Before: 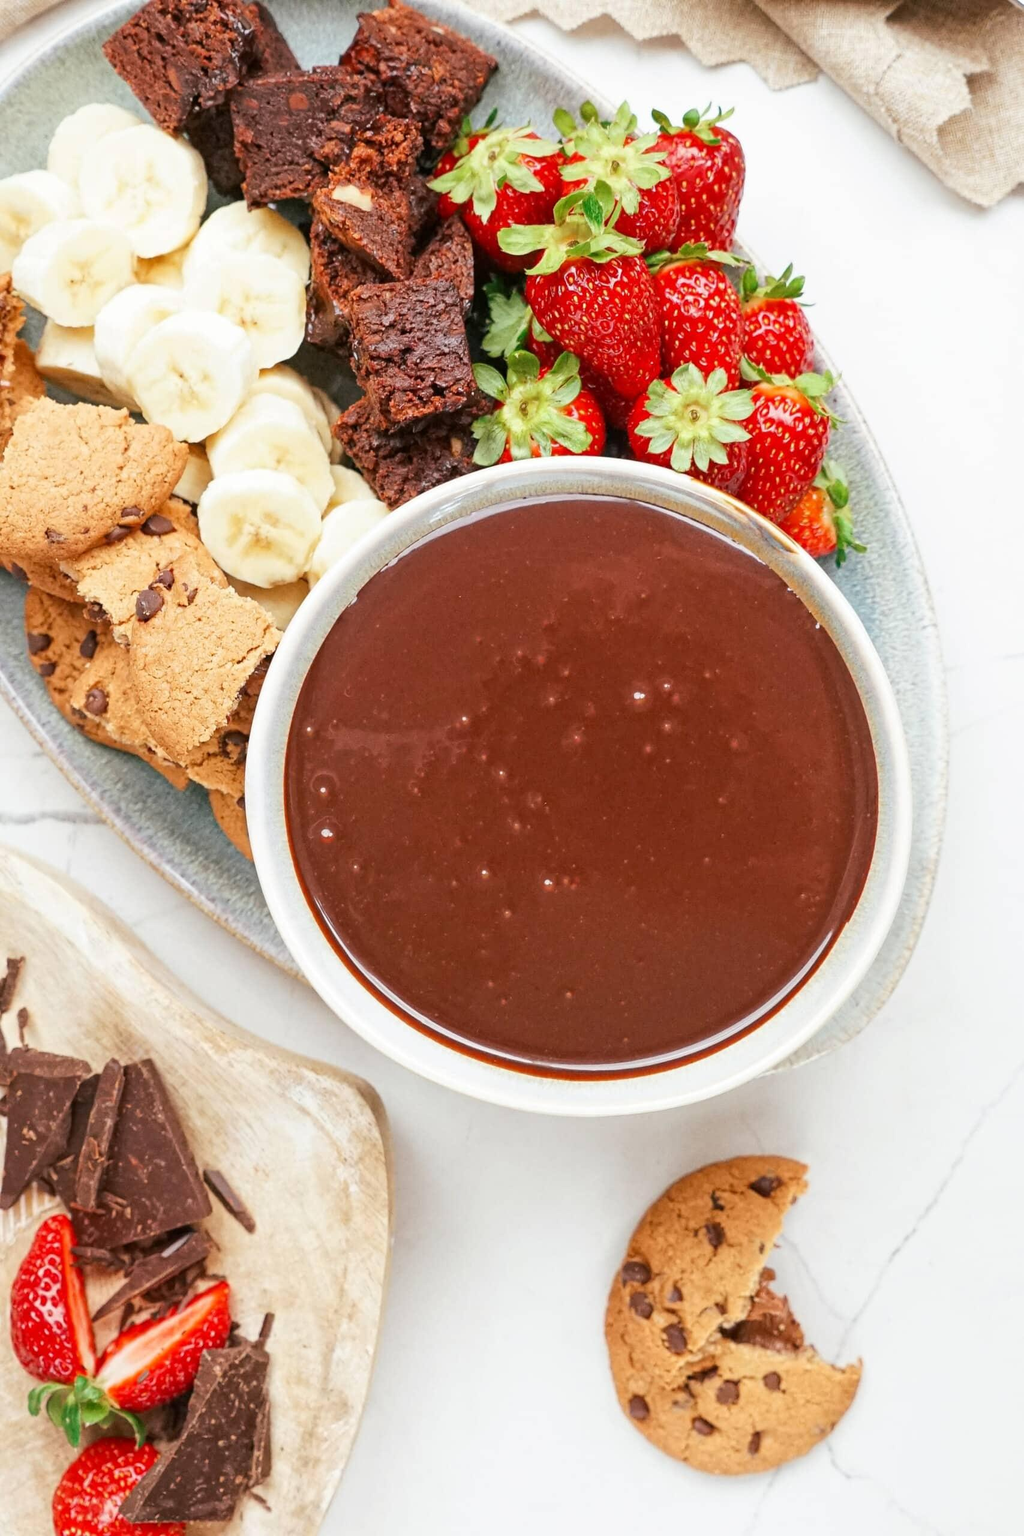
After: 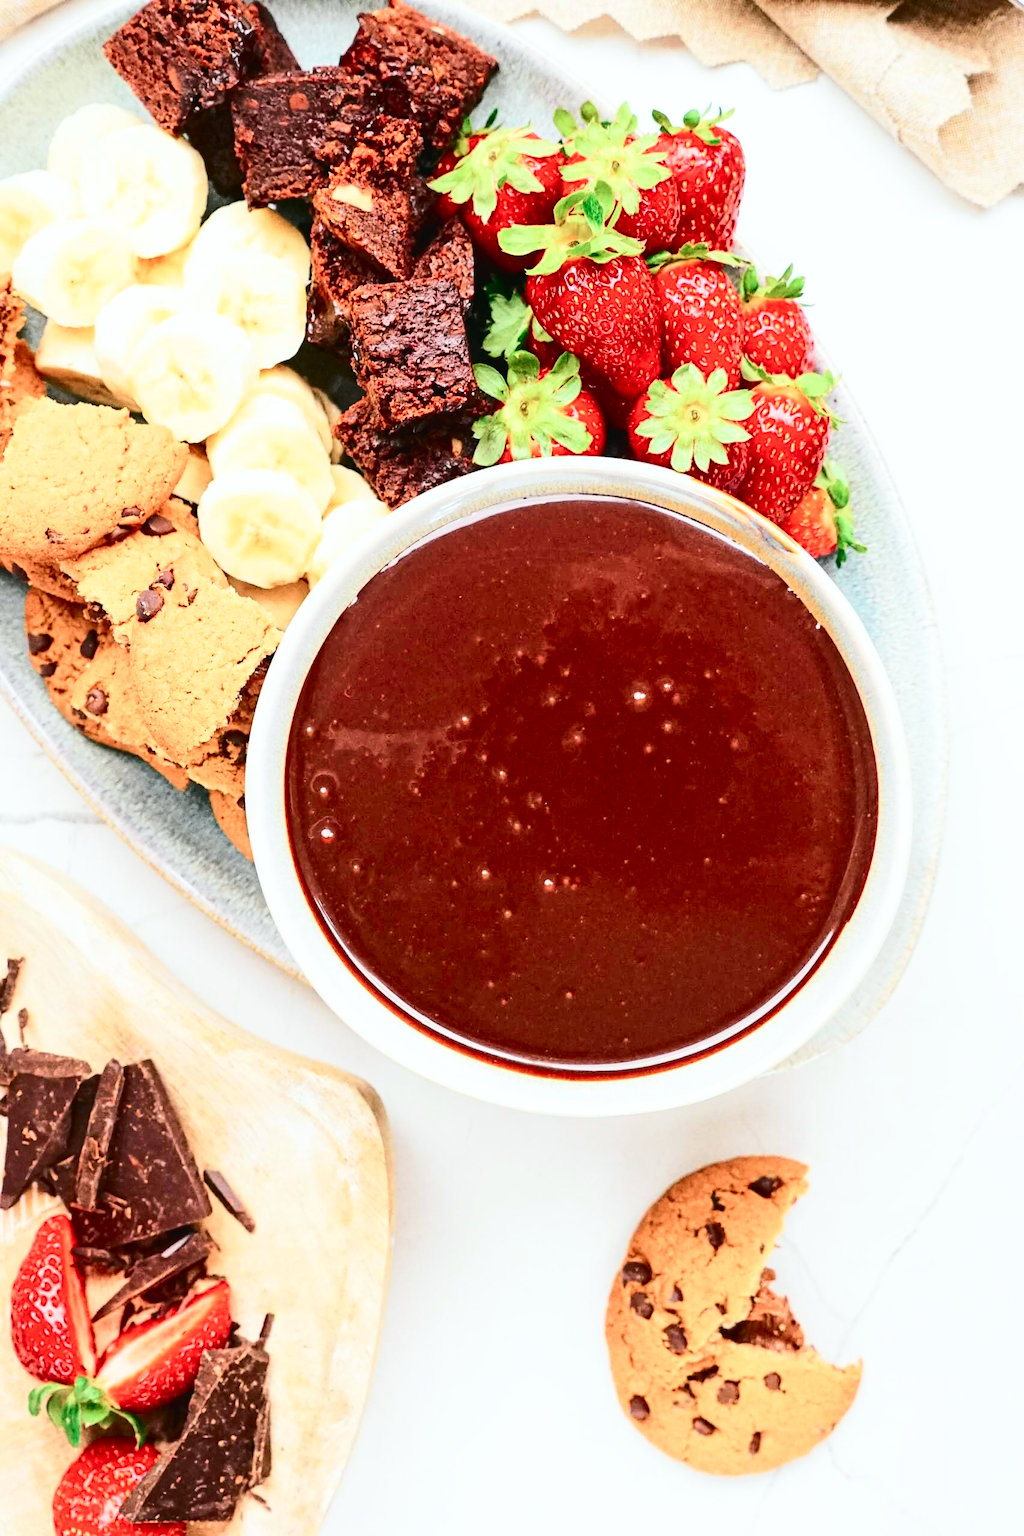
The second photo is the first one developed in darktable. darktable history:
contrast brightness saturation: contrast 0.25, saturation -0.307
tone curve: curves: ch0 [(0, 0.023) (0.103, 0.087) (0.277, 0.28) (0.438, 0.547) (0.546, 0.678) (0.735, 0.843) (0.994, 1)]; ch1 [(0, 0) (0.371, 0.261) (0.465, 0.42) (0.488, 0.477) (0.512, 0.513) (0.542, 0.581) (0.574, 0.647) (0.636, 0.747) (1, 1)]; ch2 [(0, 0) (0.369, 0.388) (0.449, 0.431) (0.478, 0.471) (0.516, 0.517) (0.575, 0.642) (0.649, 0.726) (1, 1)], color space Lab, independent channels, preserve colors none
